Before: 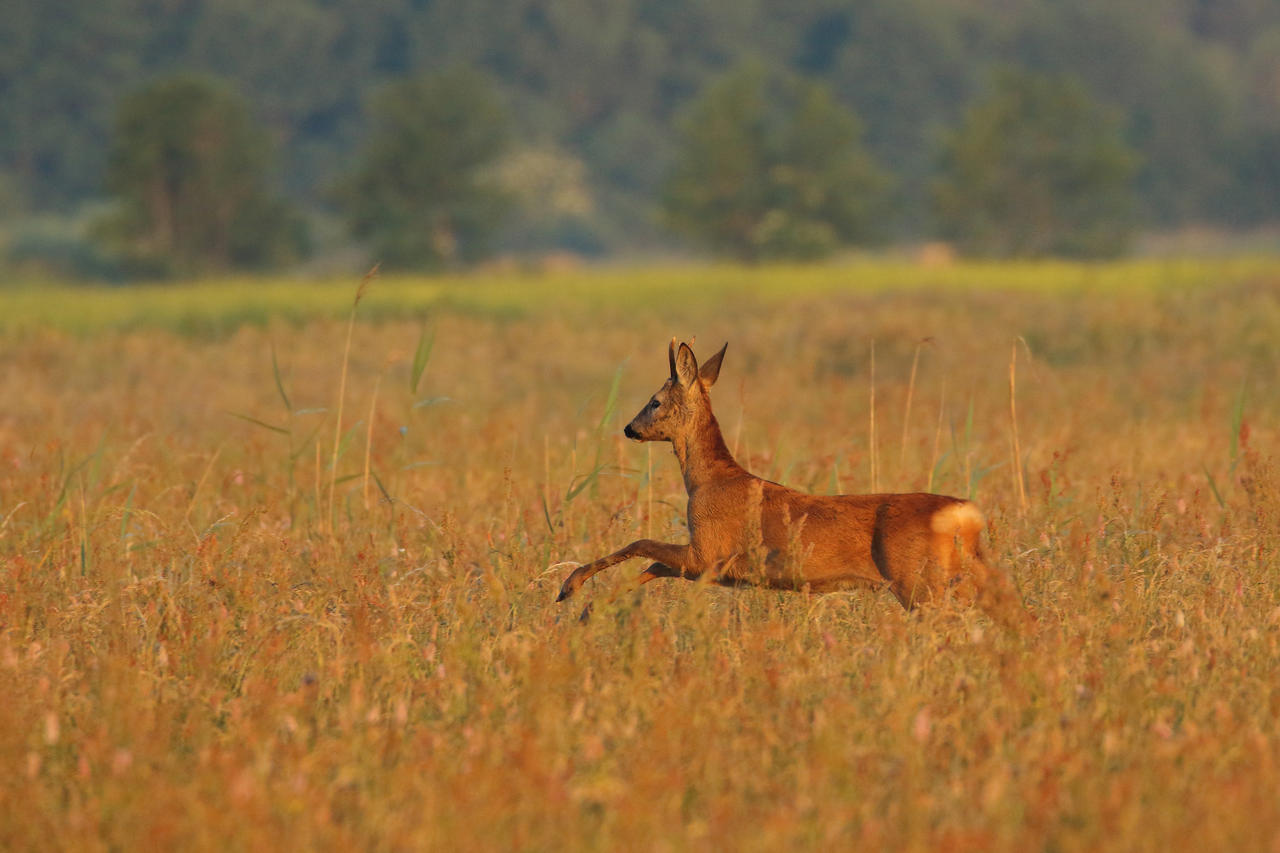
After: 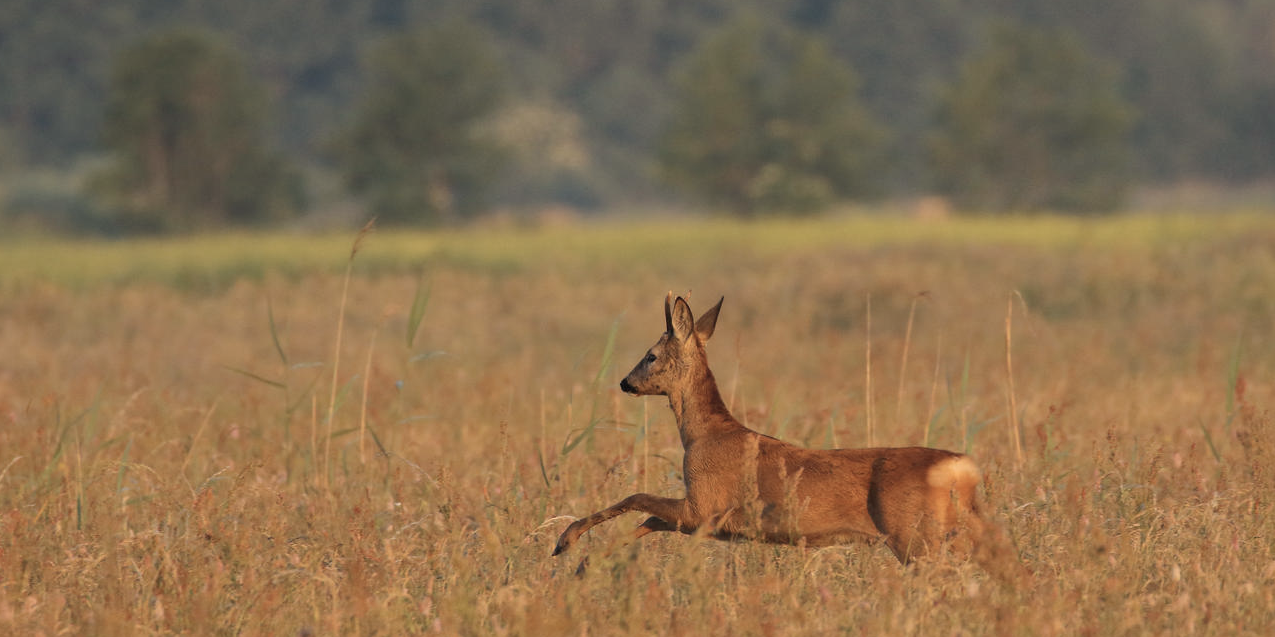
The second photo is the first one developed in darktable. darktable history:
color correction: highlights a* 5.59, highlights b* 5.24, saturation 0.68
crop: left 0.387%, top 5.469%, bottom 19.809%
